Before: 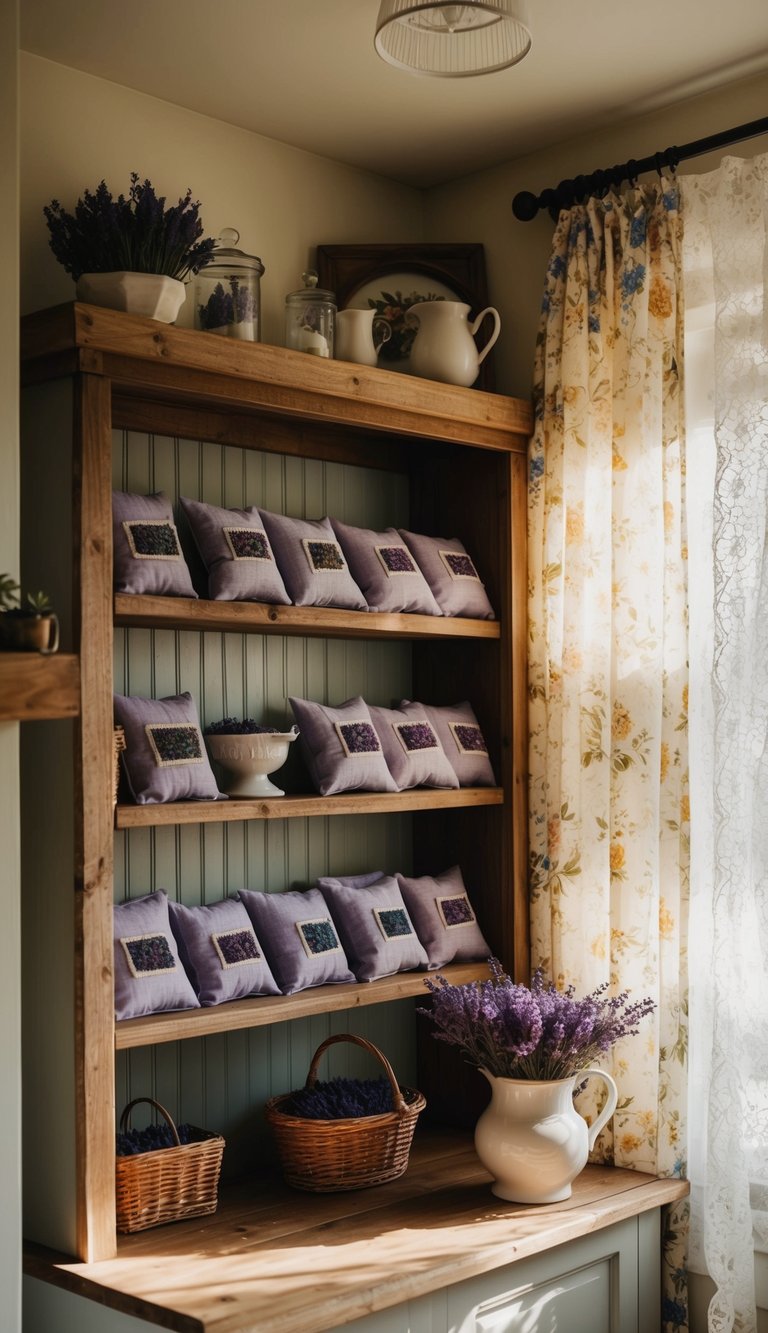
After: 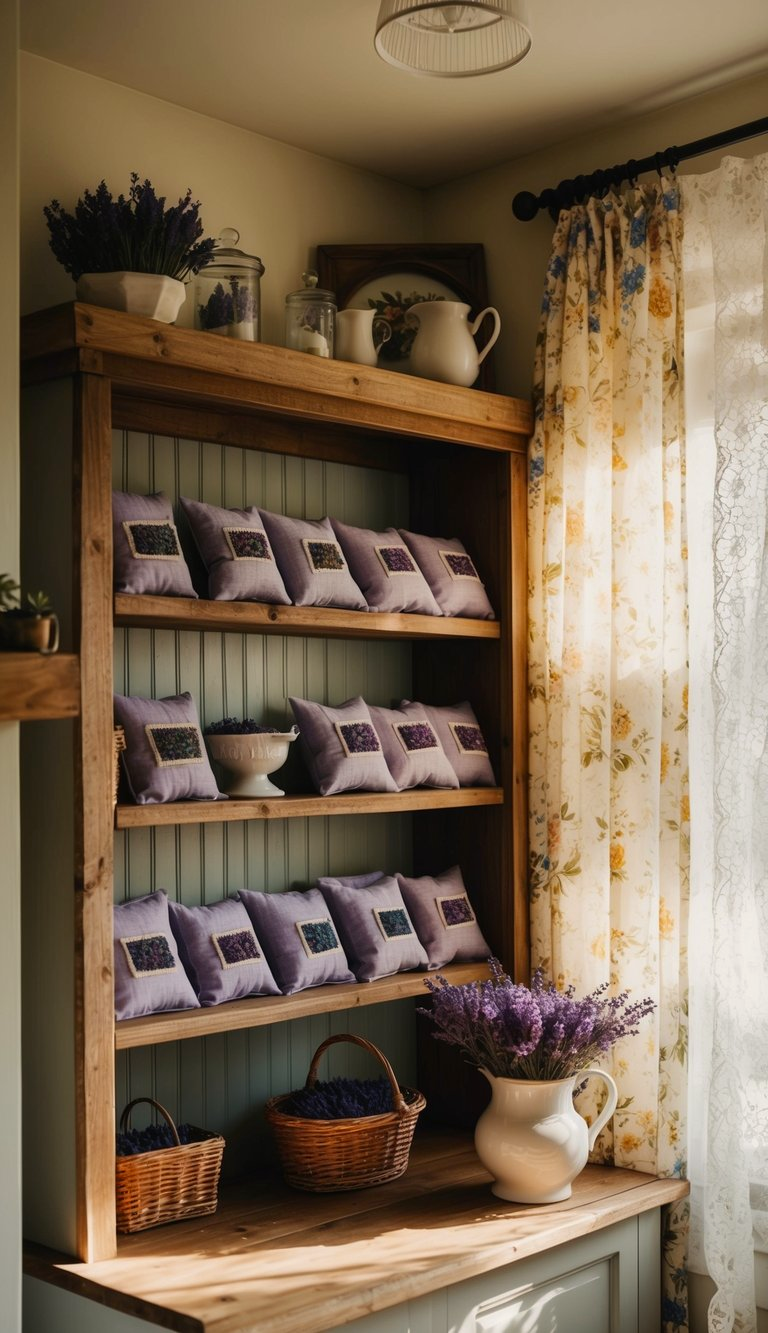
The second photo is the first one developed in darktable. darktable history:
color correction: highlights a* 0.678, highlights b* 2.78, saturation 1.08
